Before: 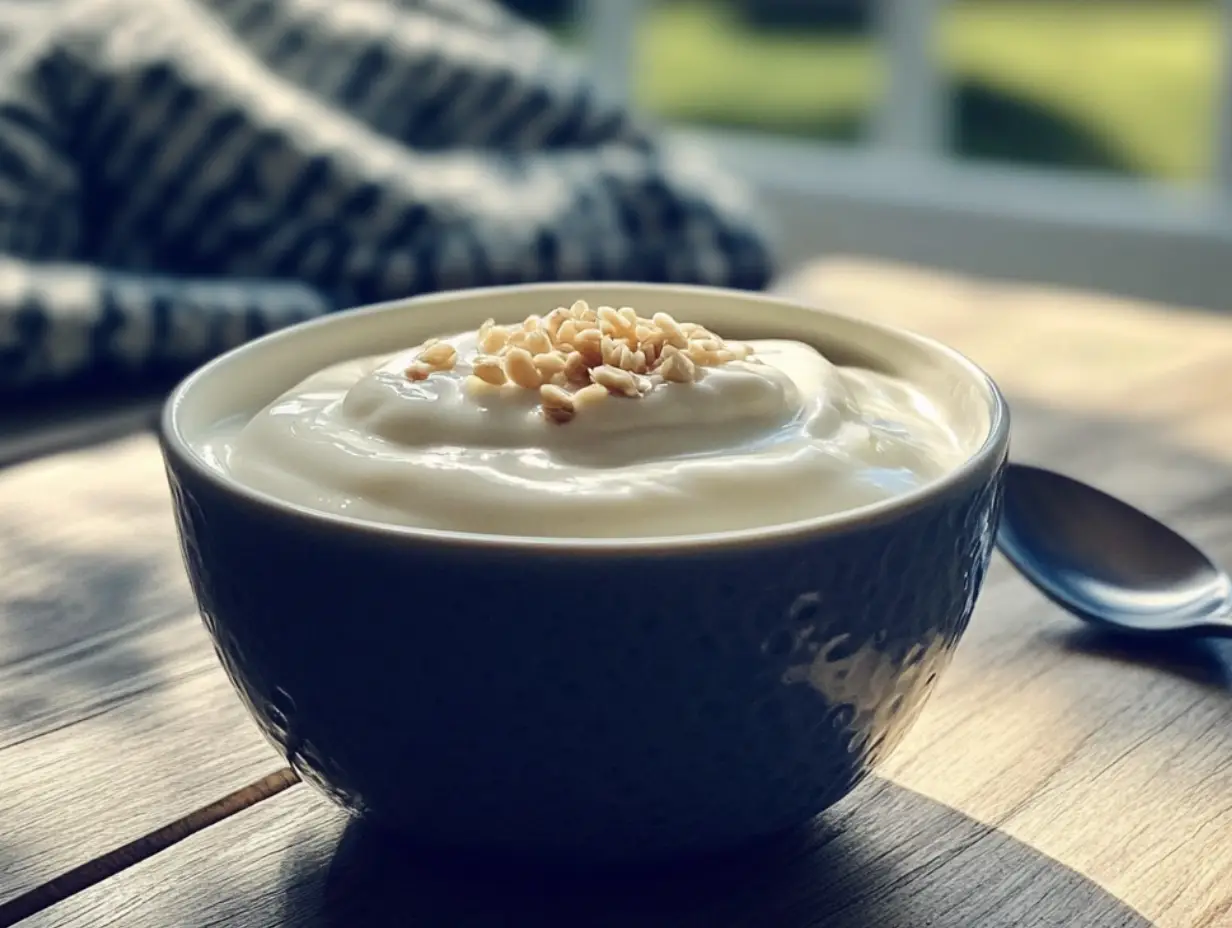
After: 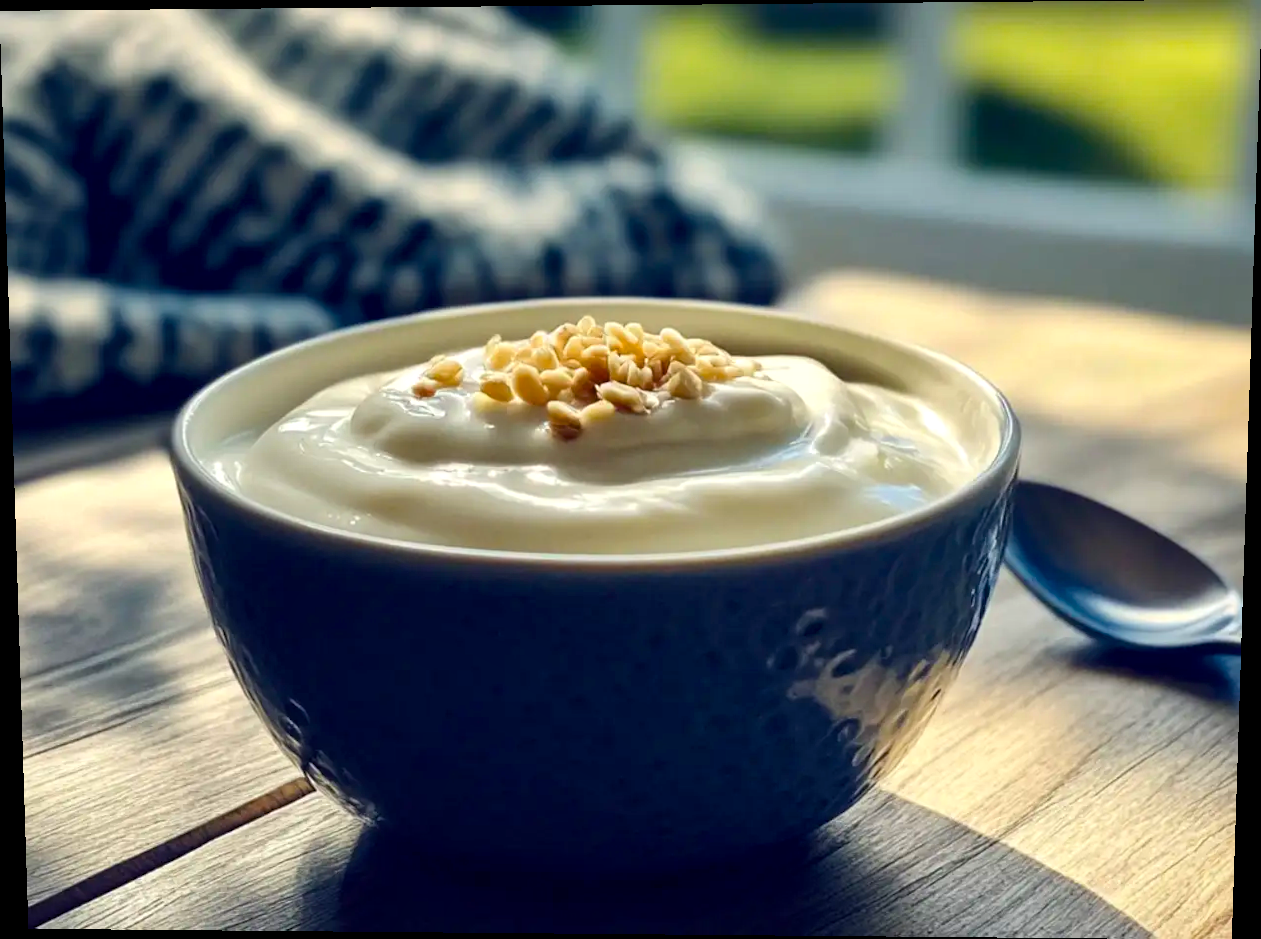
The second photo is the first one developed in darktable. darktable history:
rotate and perspective: lens shift (vertical) 0.048, lens shift (horizontal) -0.024, automatic cropping off
color balance rgb: linear chroma grading › global chroma 15%, perceptual saturation grading › global saturation 30%
local contrast: mode bilateral grid, contrast 20, coarseness 50, detail 150%, midtone range 0.2
